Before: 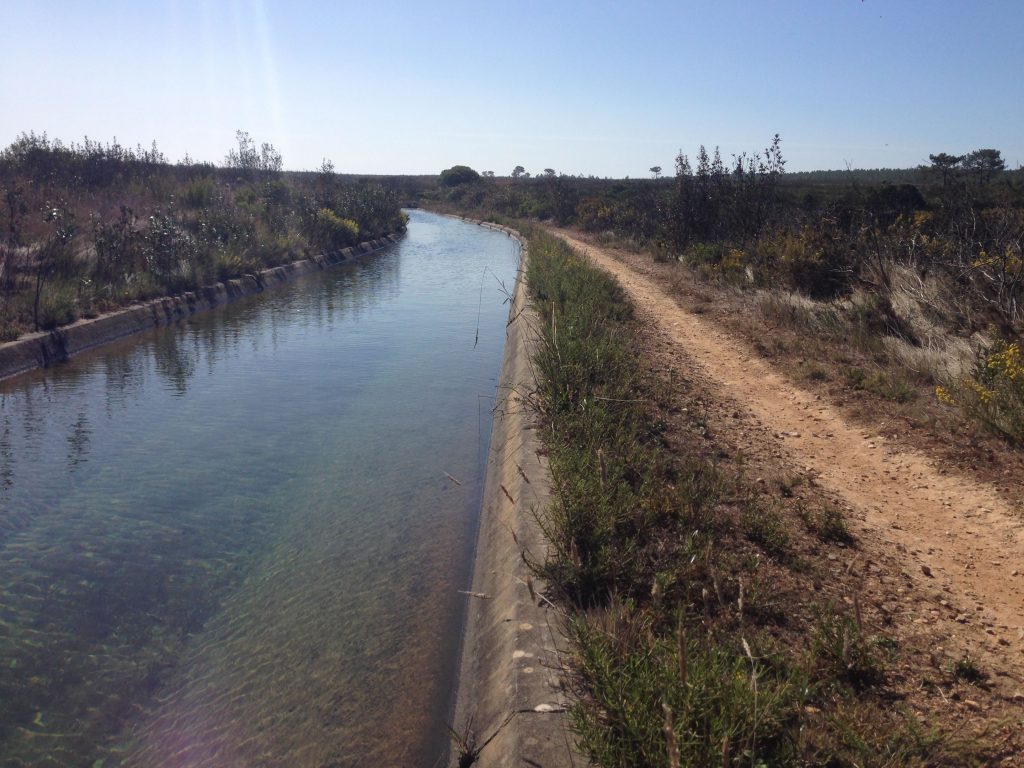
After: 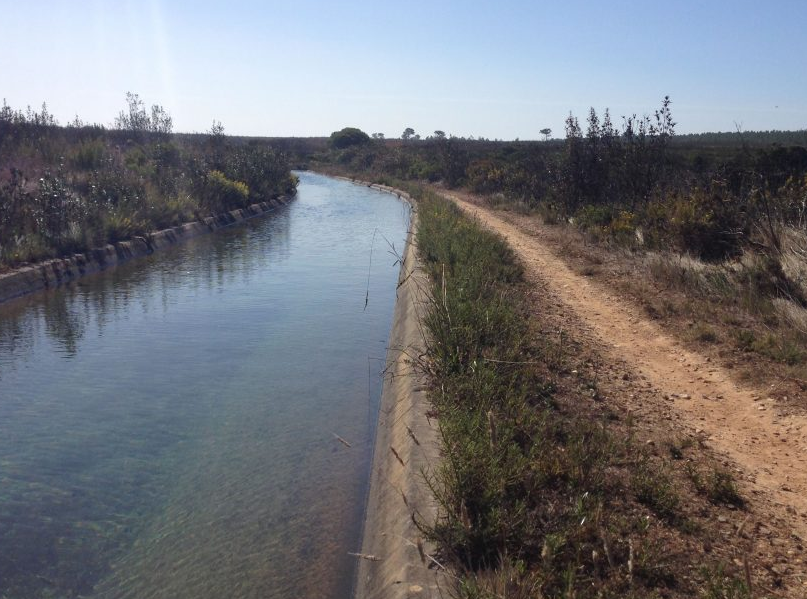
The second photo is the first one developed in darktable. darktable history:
sharpen: radius 5.276, amount 0.312, threshold 26.018
crop and rotate: left 10.771%, top 5.071%, right 10.36%, bottom 16.821%
